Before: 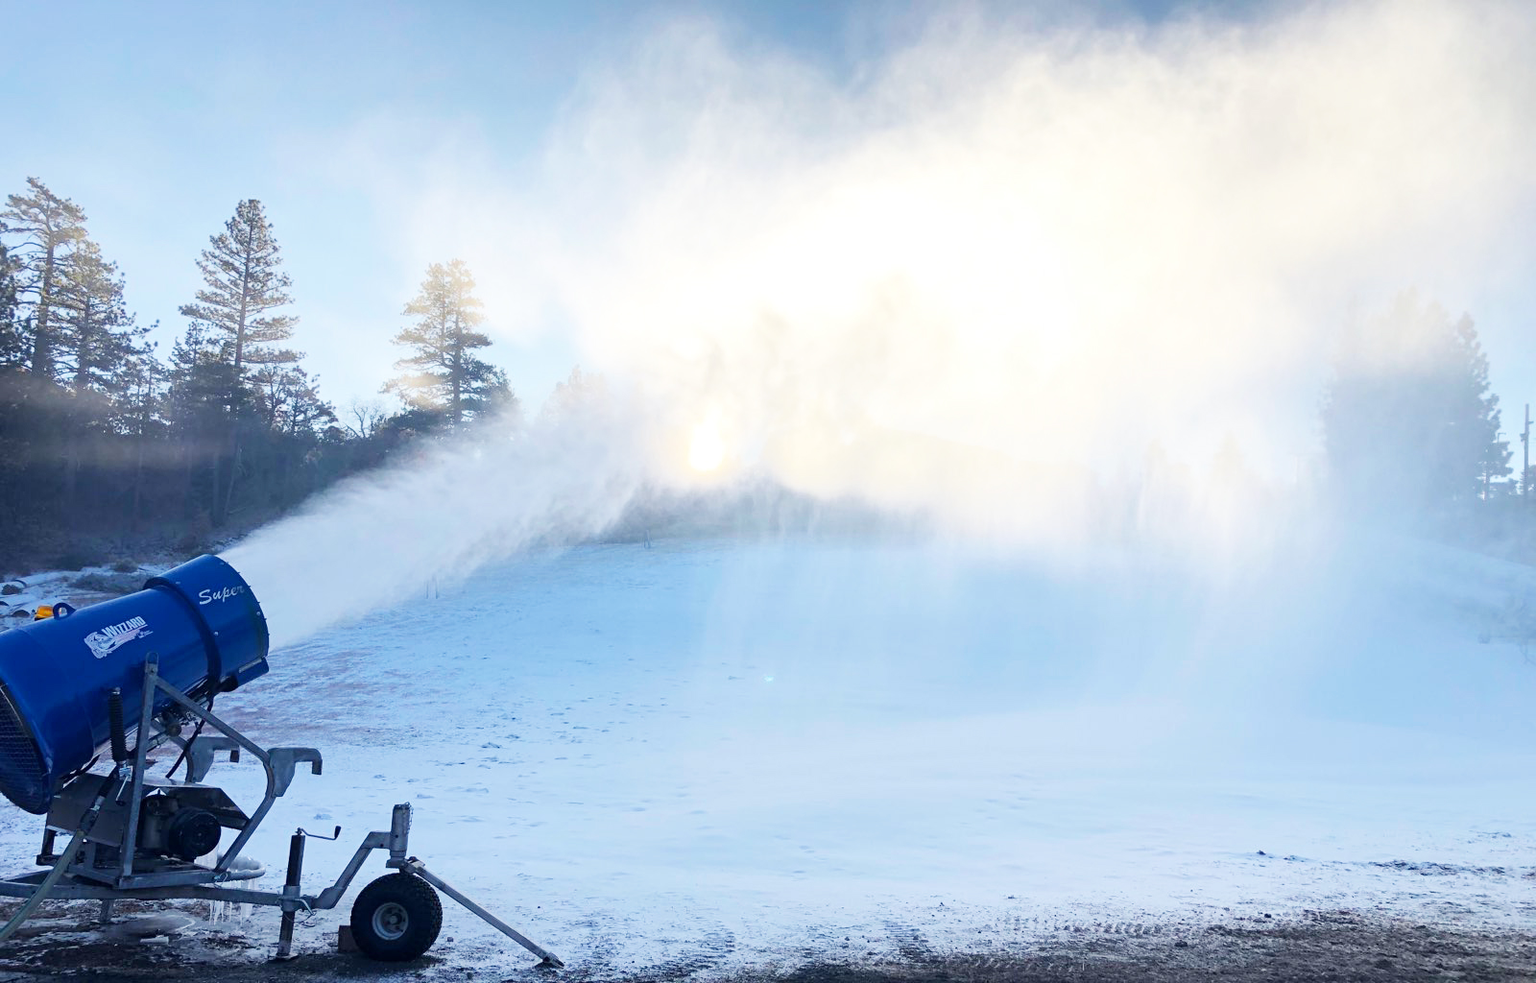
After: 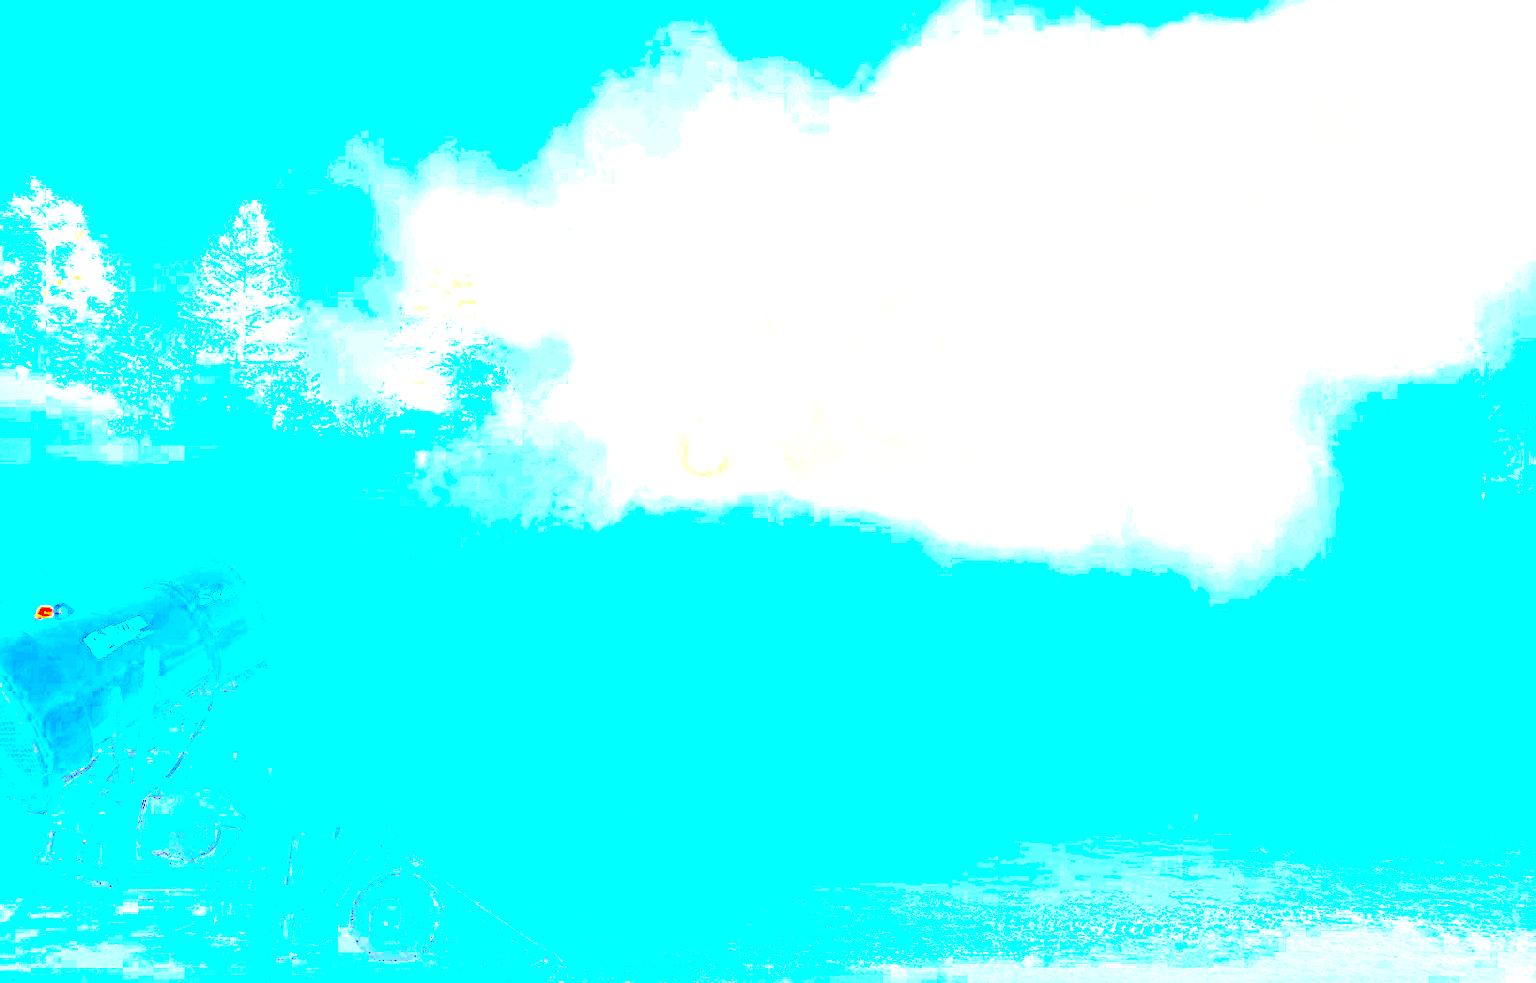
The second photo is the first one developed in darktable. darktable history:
contrast brightness saturation: contrast 0.62, brightness 0.34, saturation 0.14
exposure: exposure 8 EV, compensate highlight preservation false
